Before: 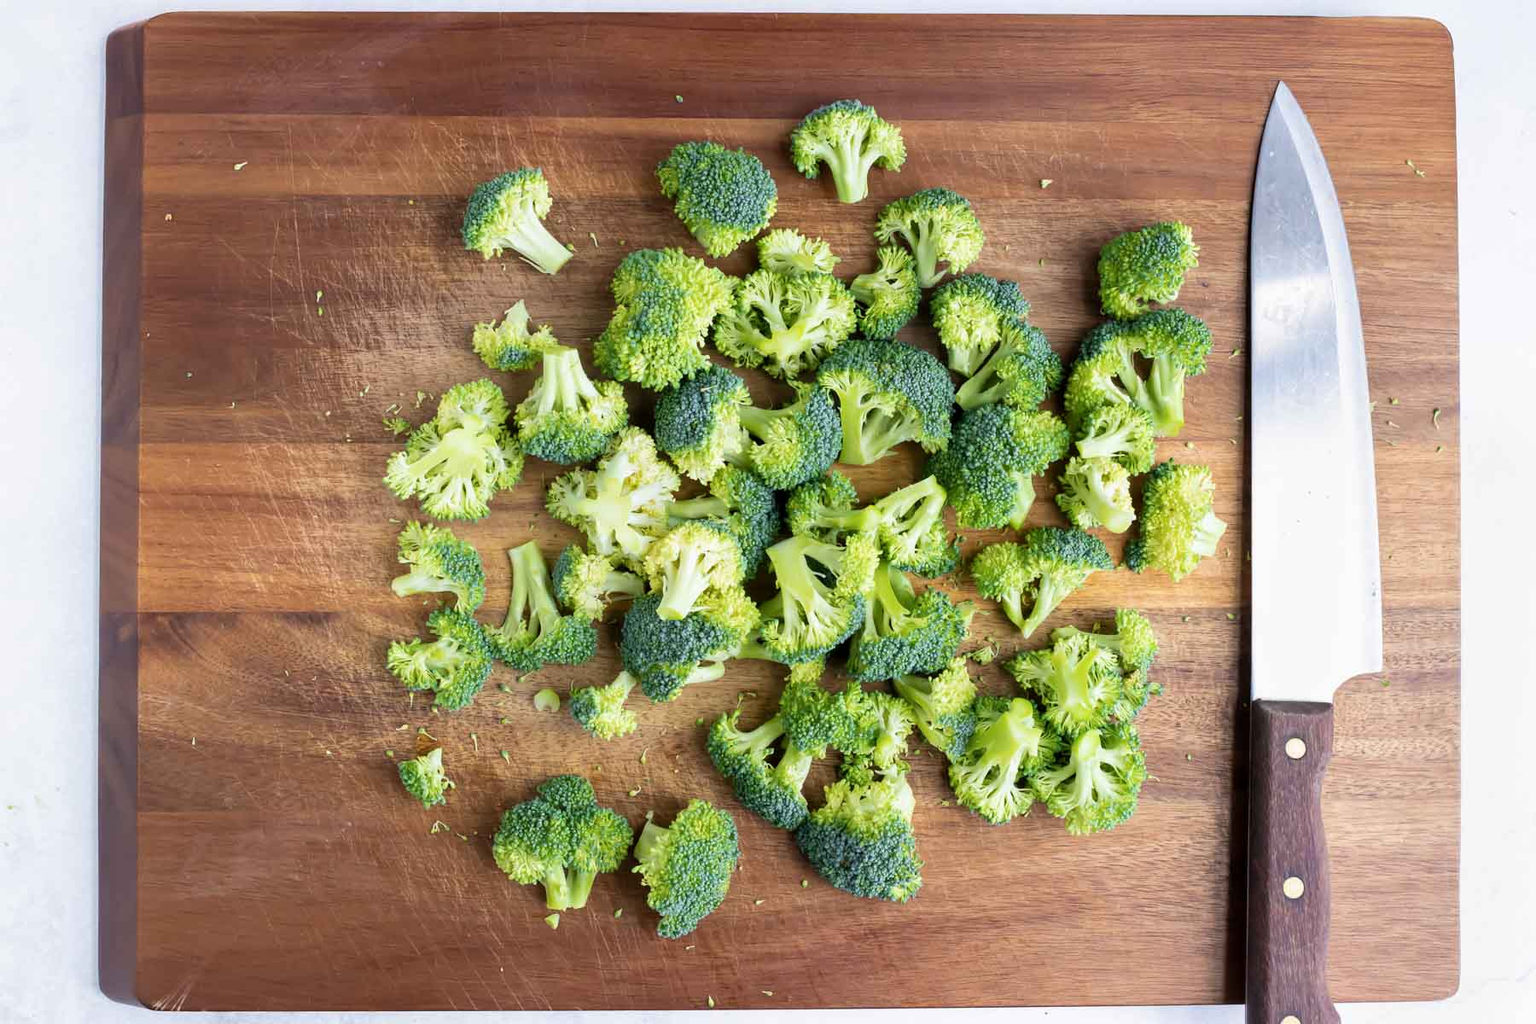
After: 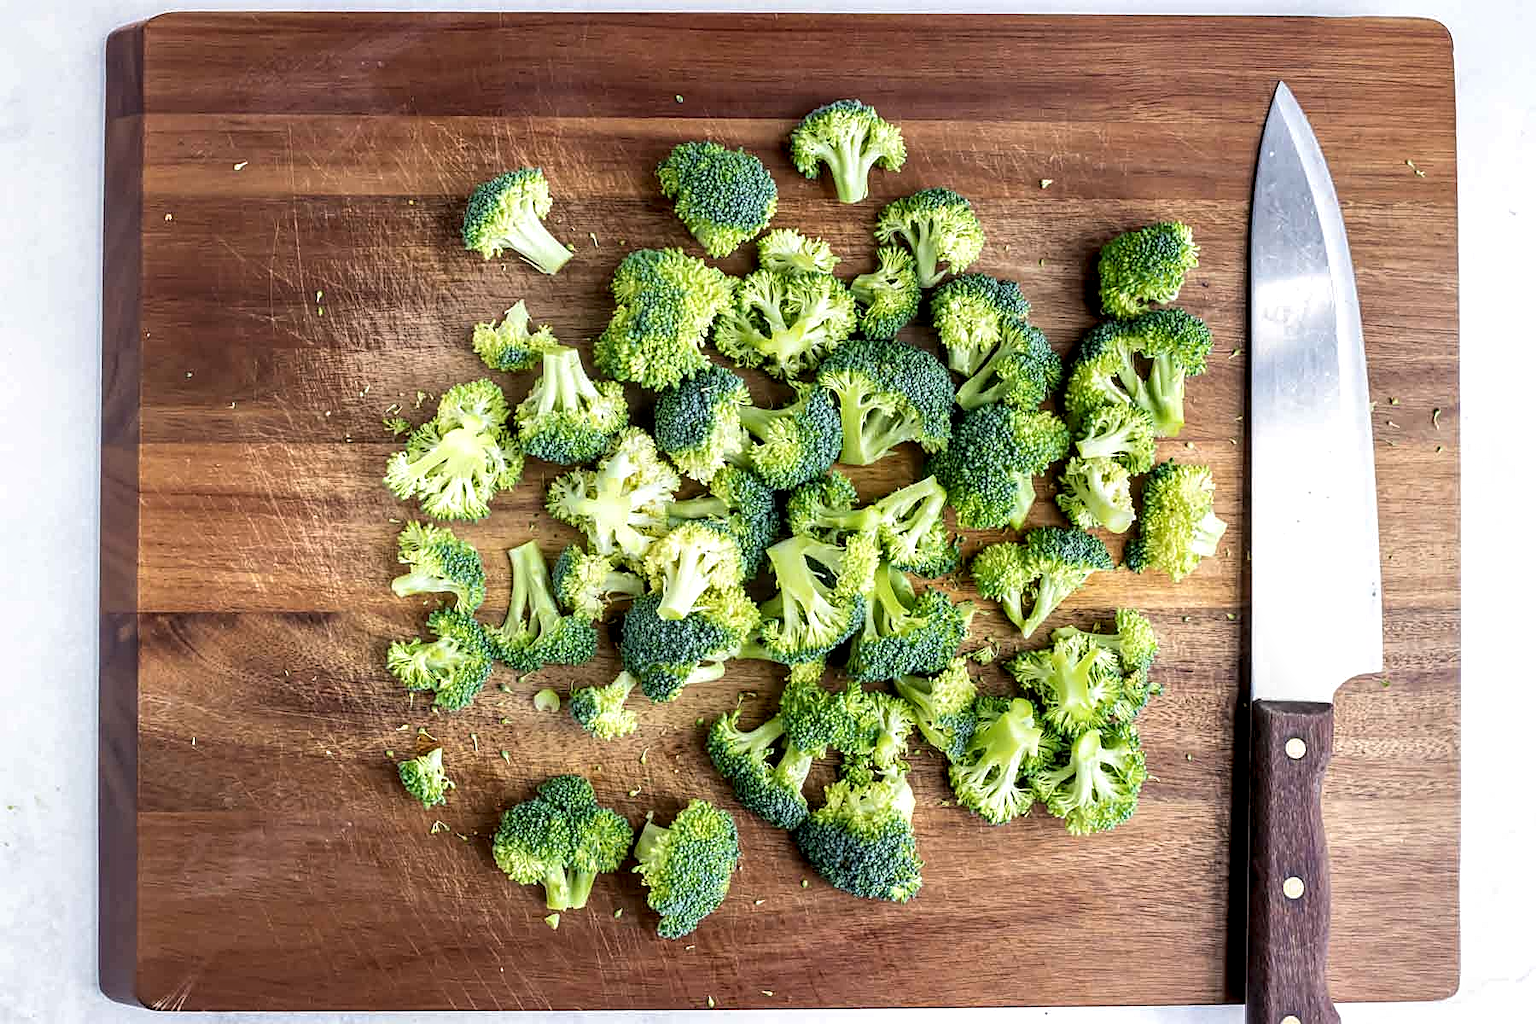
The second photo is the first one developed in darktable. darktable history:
sharpen: on, module defaults
local contrast: detail 160%
